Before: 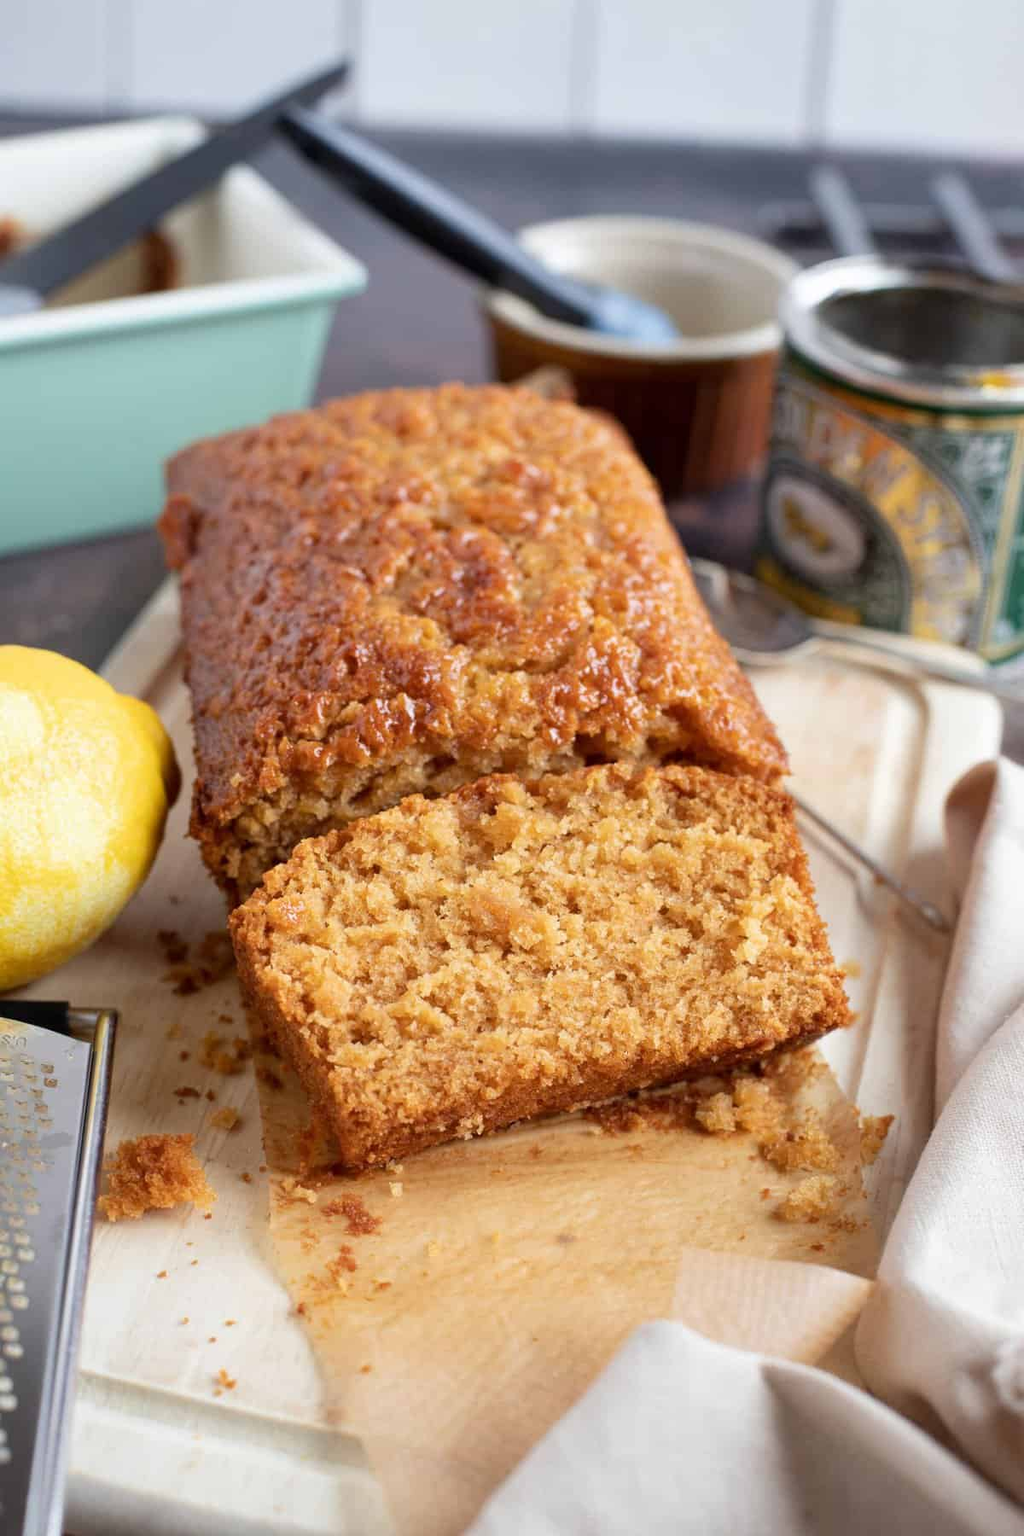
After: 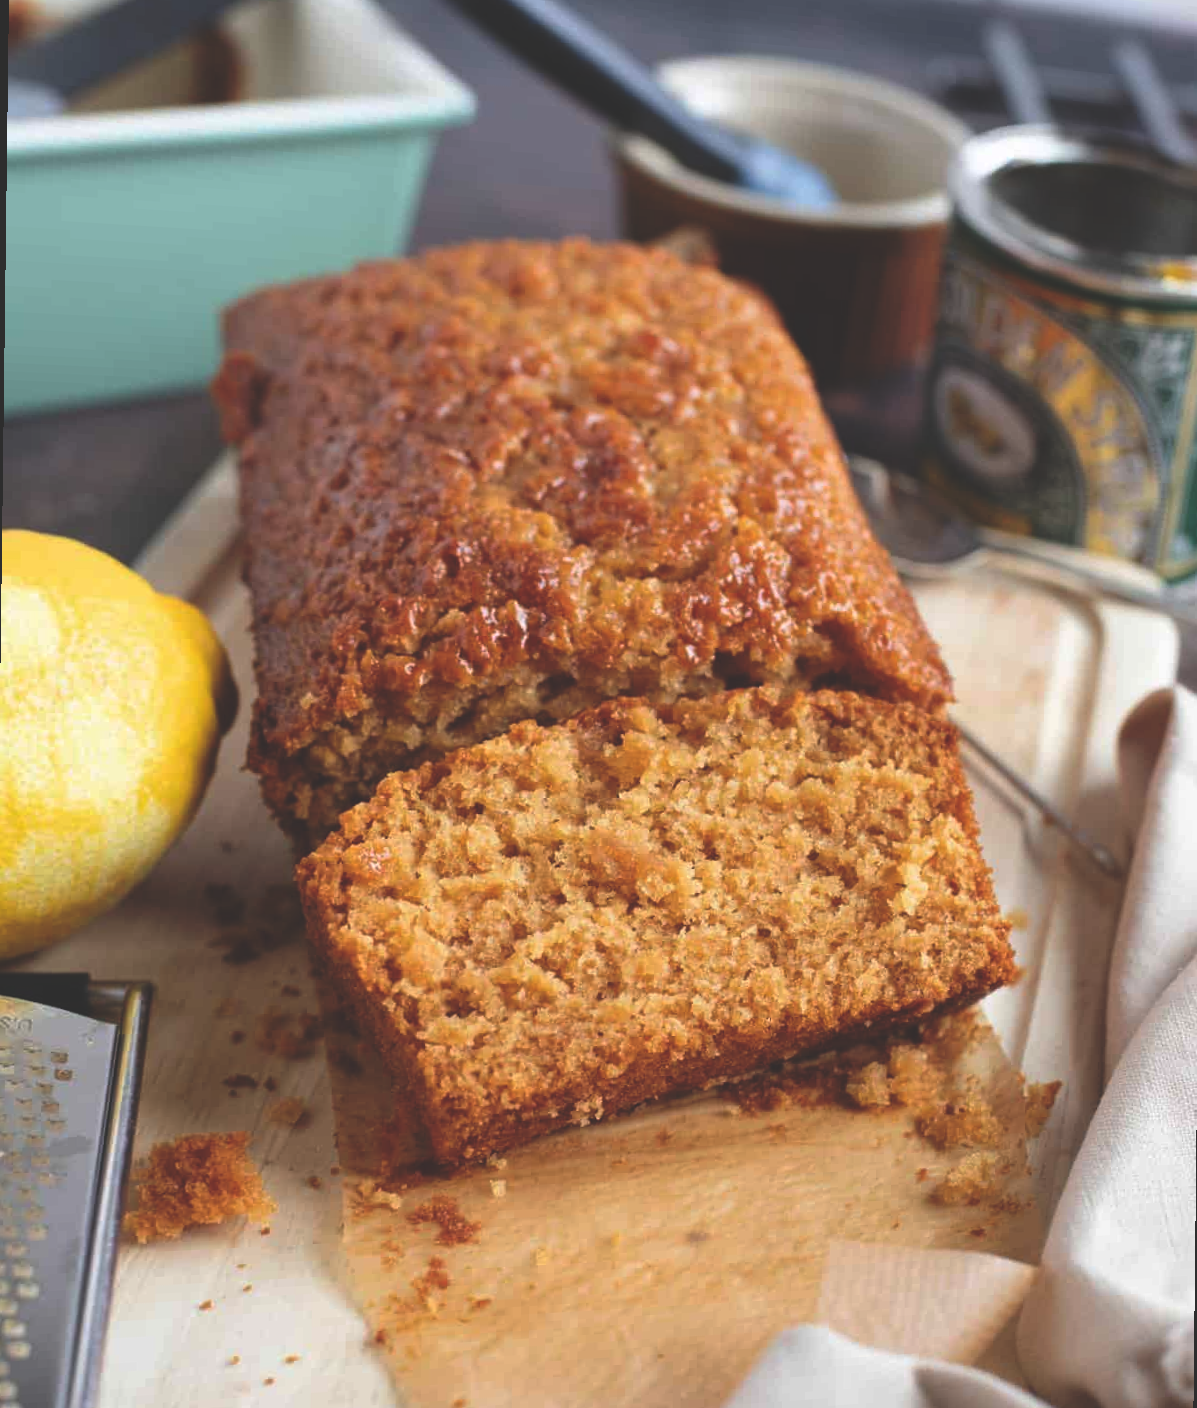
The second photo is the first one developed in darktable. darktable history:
crop: top 7.625%, bottom 8.027%
rotate and perspective: rotation 0.679°, lens shift (horizontal) 0.136, crop left 0.009, crop right 0.991, crop top 0.078, crop bottom 0.95
rgb curve: curves: ch0 [(0, 0.186) (0.314, 0.284) (0.775, 0.708) (1, 1)], compensate middle gray true, preserve colors none
